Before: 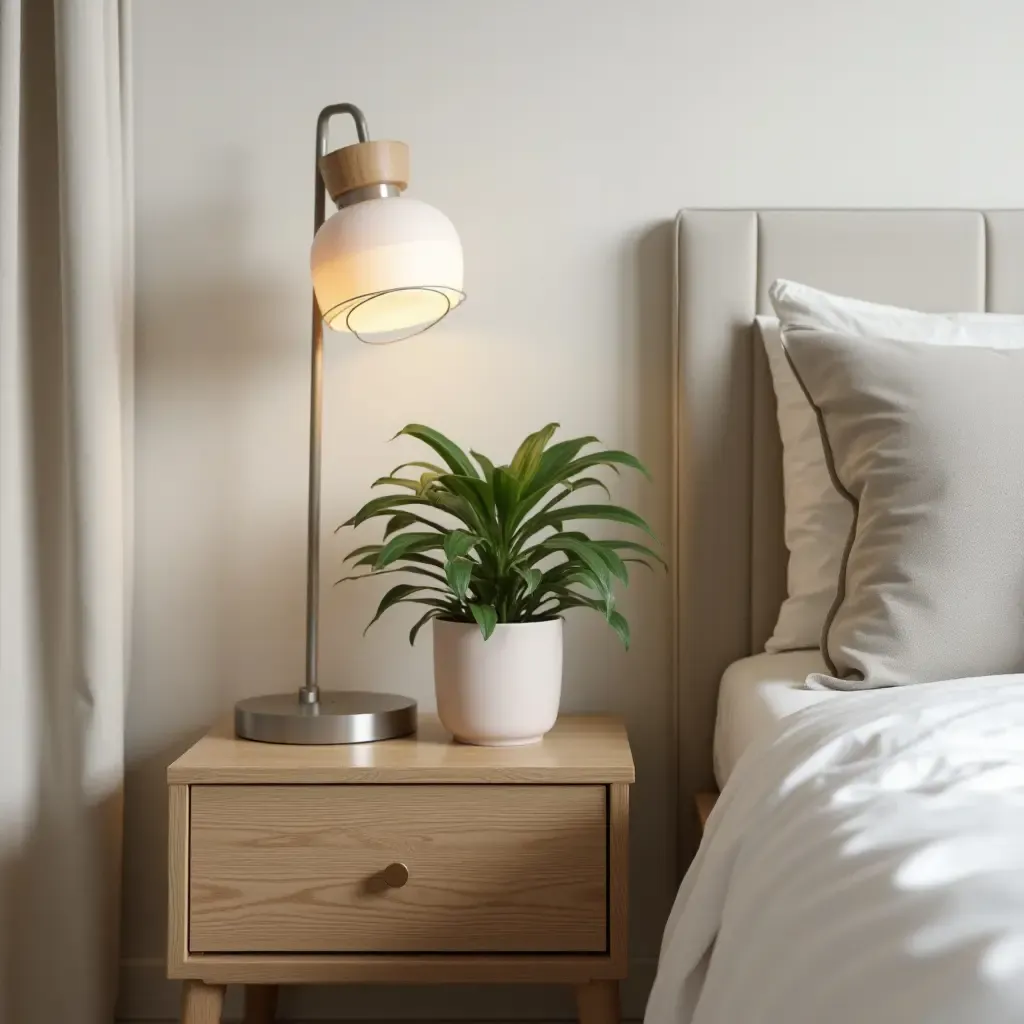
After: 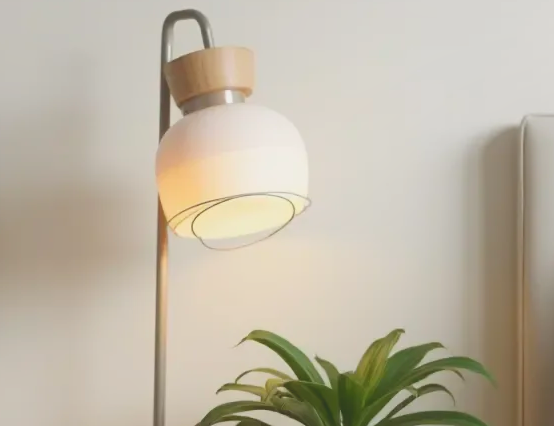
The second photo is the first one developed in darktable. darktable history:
contrast brightness saturation: contrast 0.095, brightness 0.012, saturation 0.023
color zones: curves: ch0 [(0, 0.5) (0.143, 0.5) (0.286, 0.5) (0.429, 0.495) (0.571, 0.437) (0.714, 0.44) (0.857, 0.496) (1, 0.5)]
local contrast: detail 69%
crop: left 15.183%, top 9.26%, right 30.645%, bottom 49.089%
